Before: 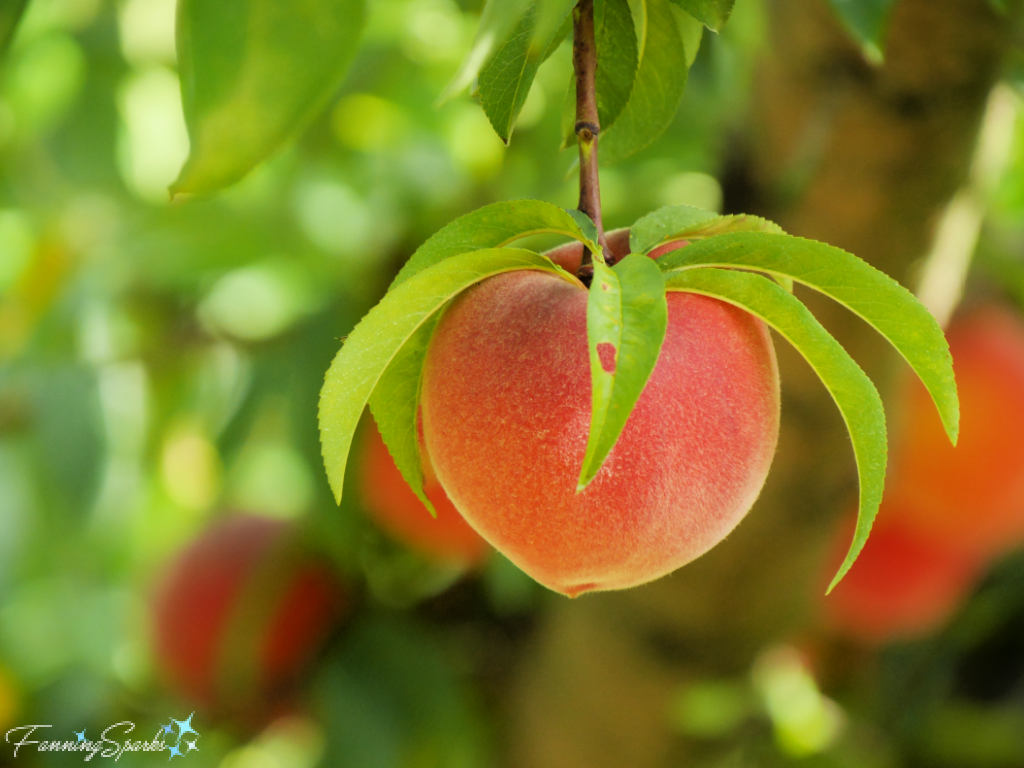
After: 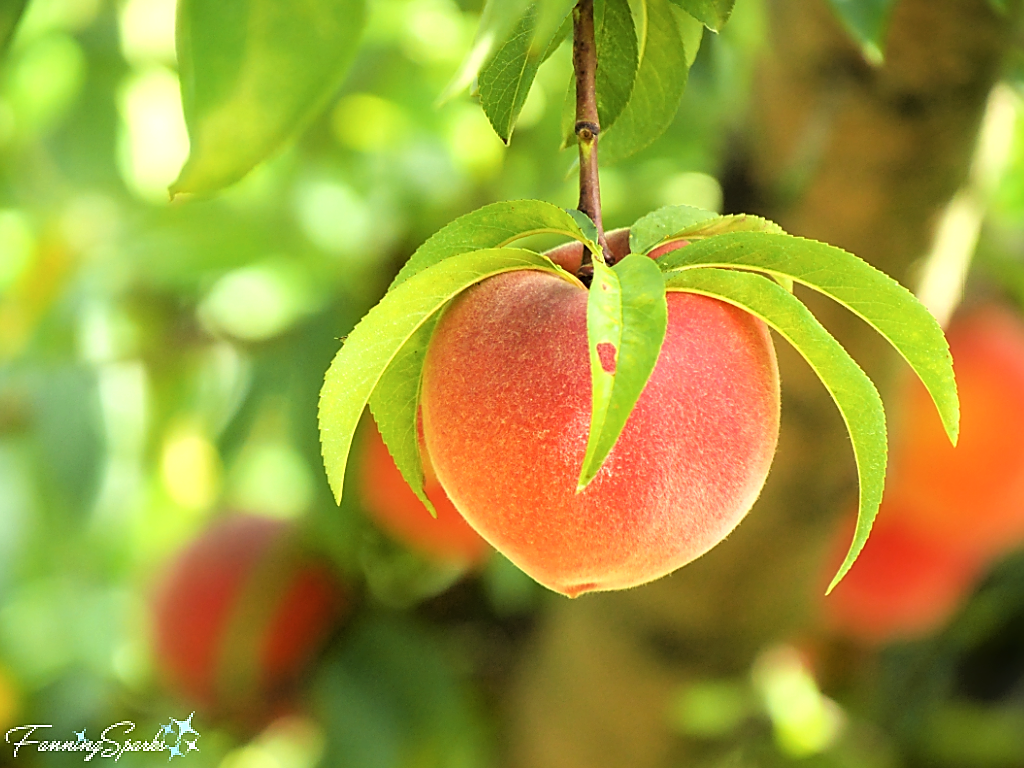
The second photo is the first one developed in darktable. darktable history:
exposure: black level correction 0, exposure 0.68 EV, compensate exposure bias true, compensate highlight preservation false
contrast brightness saturation: saturation -0.046
sharpen: radius 1.403, amount 1.252, threshold 0.62
